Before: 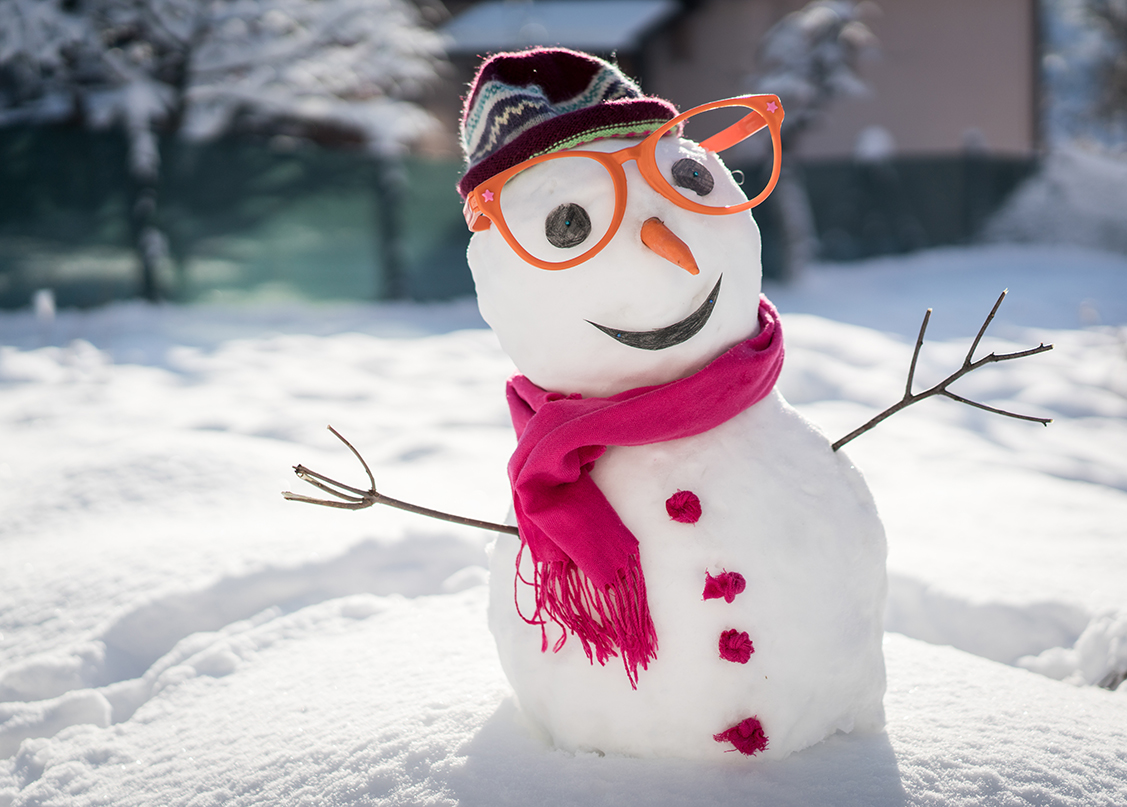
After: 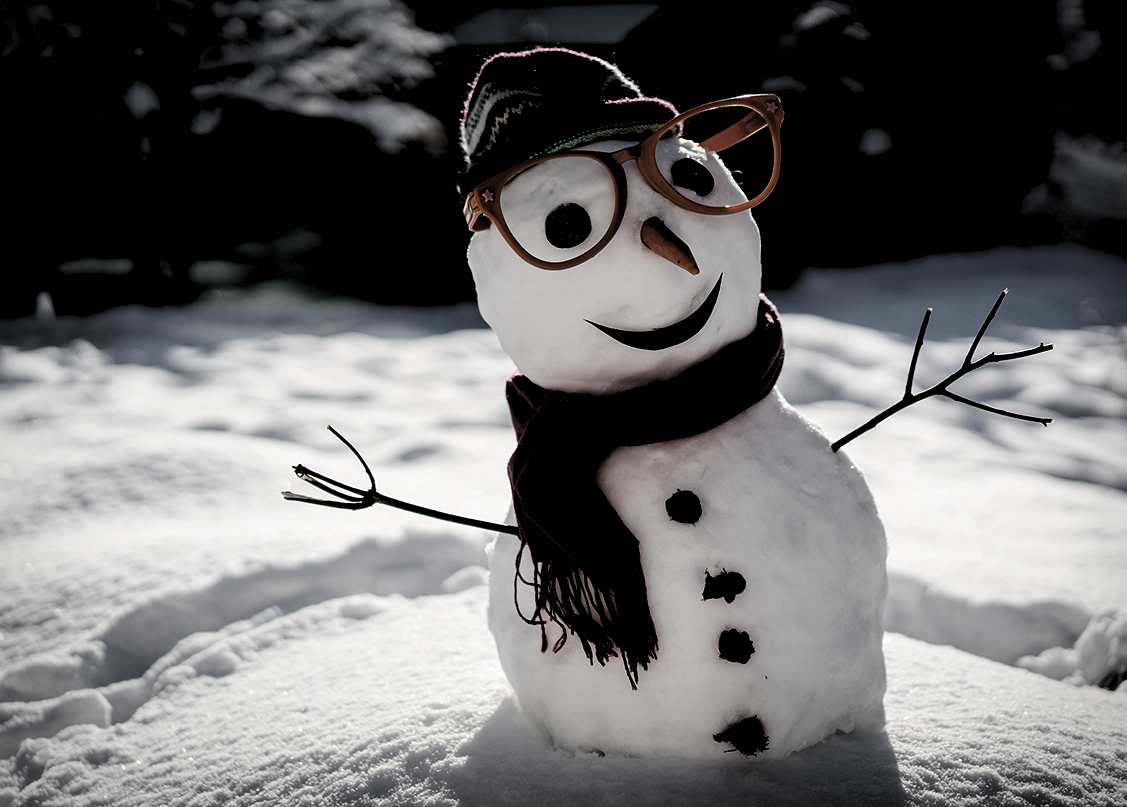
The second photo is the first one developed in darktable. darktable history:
levels: levels [0.514, 0.759, 1]
vignetting: fall-off start 91.19%
